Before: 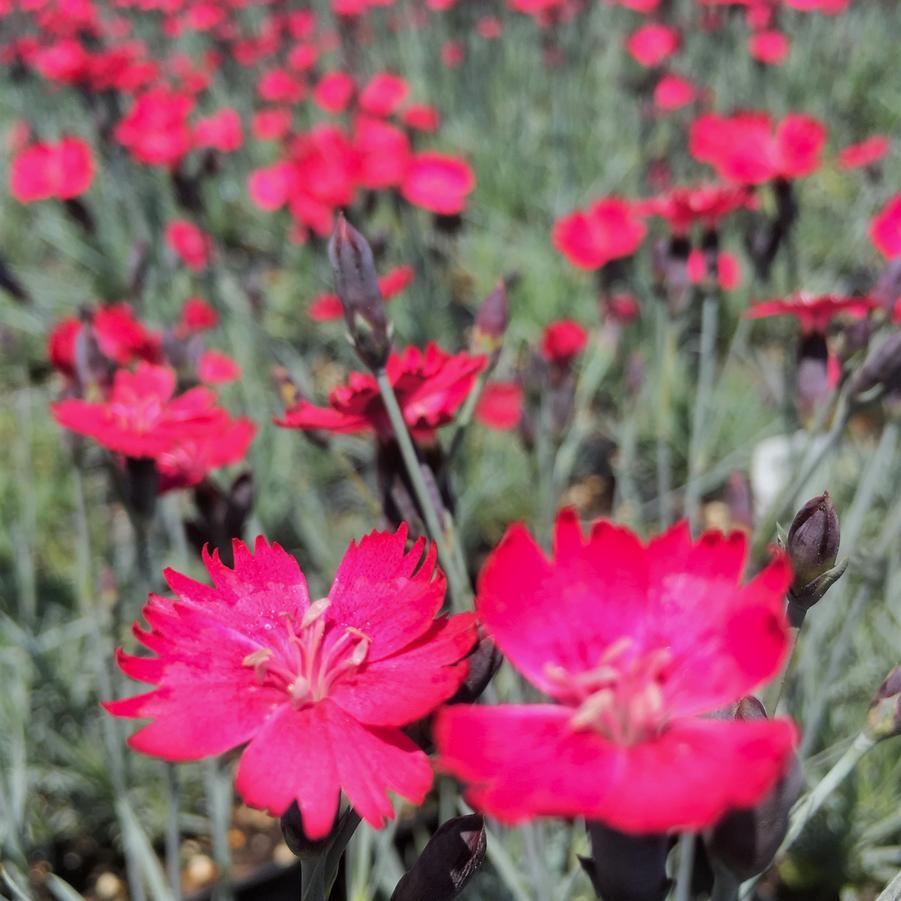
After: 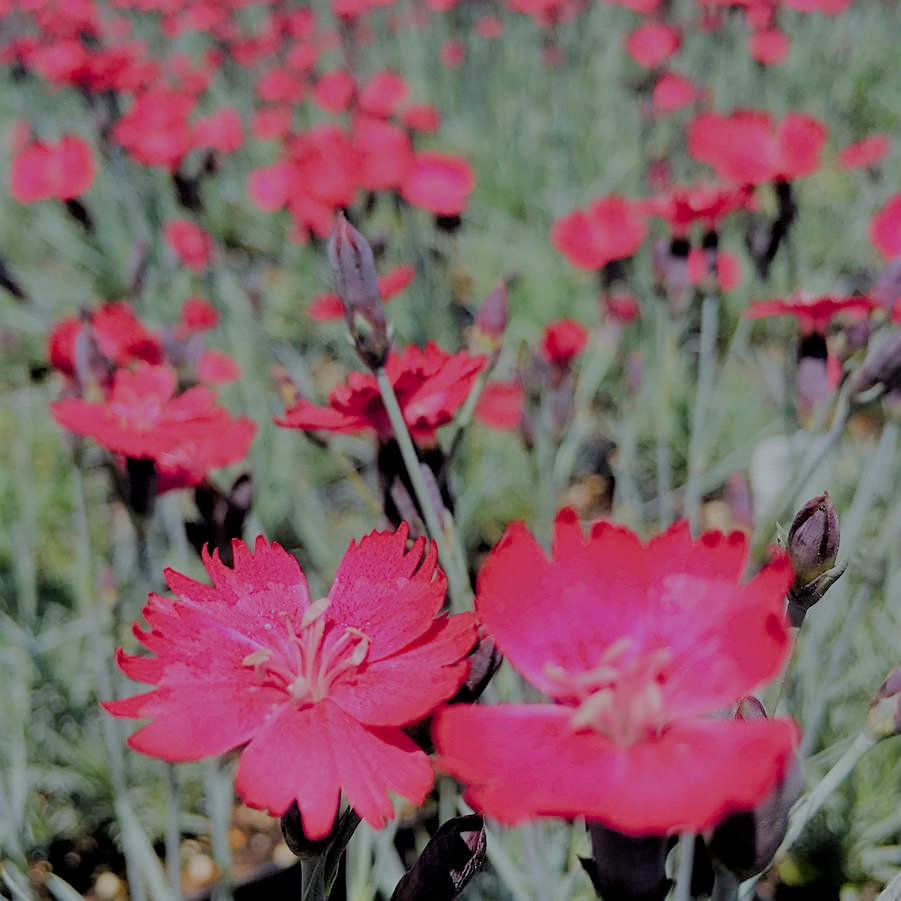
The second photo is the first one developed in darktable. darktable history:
sharpen: on, module defaults
color balance rgb: highlights gain › luminance 16.881%, highlights gain › chroma 2.95%, highlights gain › hue 261.81°, perceptual saturation grading › global saturation 0.163%, perceptual saturation grading › highlights -32.763%, perceptual saturation grading › mid-tones 5.339%, perceptual saturation grading › shadows 18.666%, global vibrance 42.735%
filmic rgb: black relative exposure -4.42 EV, white relative exposure 6.55 EV, hardness 1.85, contrast 0.501
shadows and highlights: shadows 30.61, highlights -63.06, soften with gaussian
